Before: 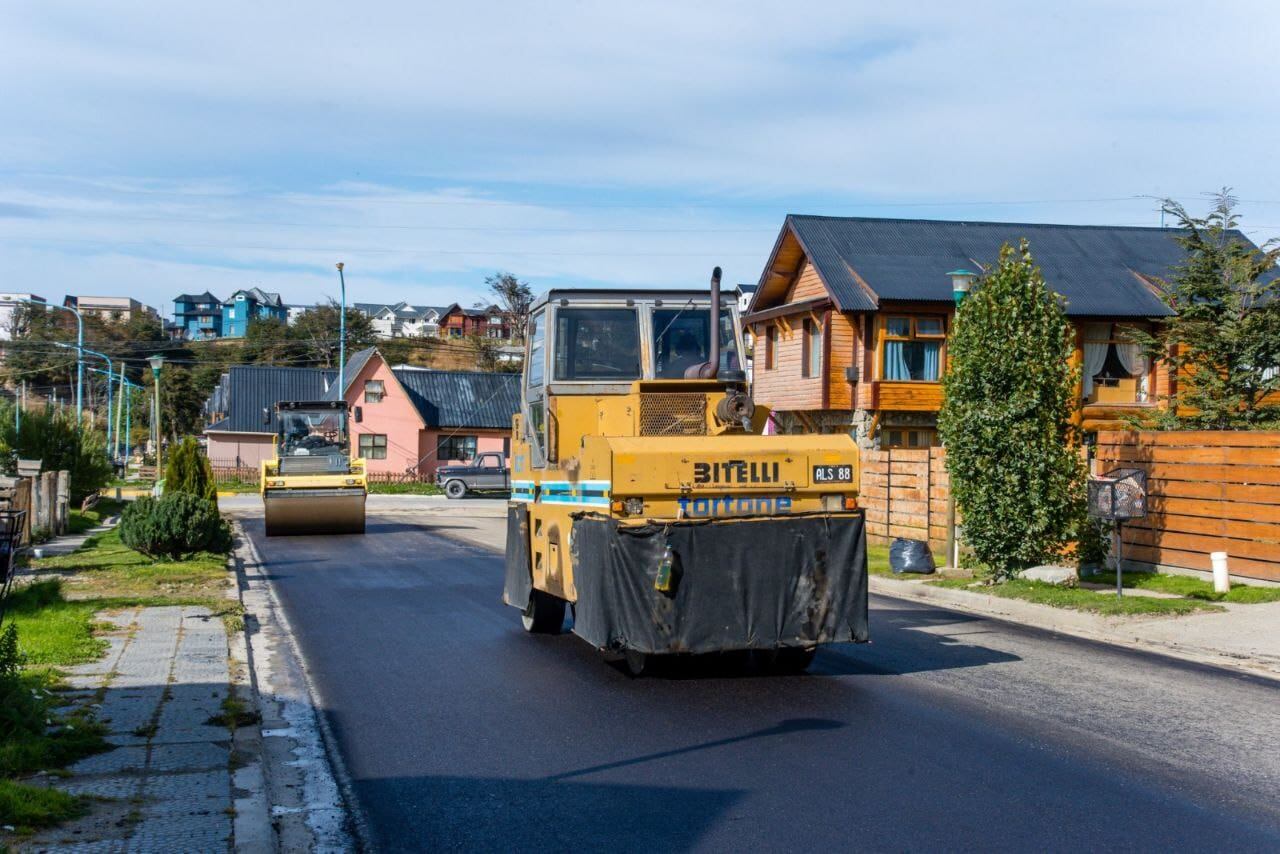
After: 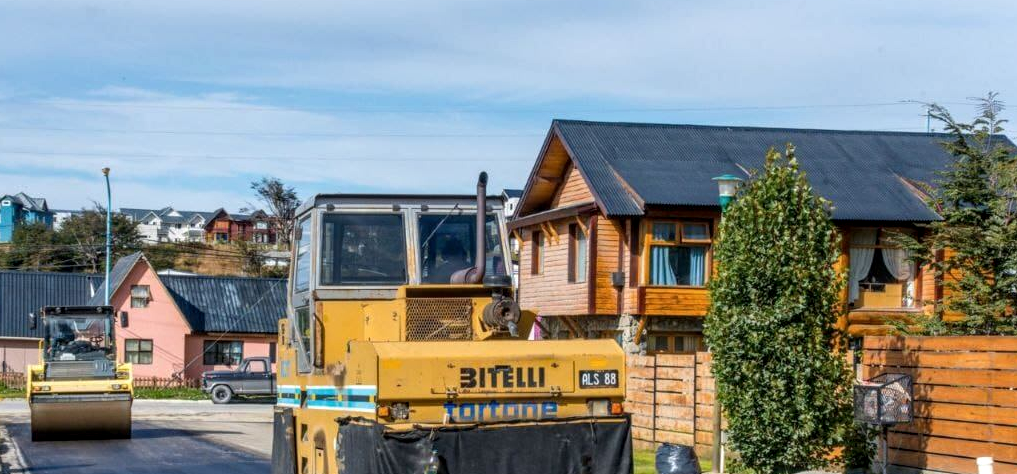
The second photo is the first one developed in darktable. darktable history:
crop: left 18.326%, top 11.124%, right 2.162%, bottom 33.369%
levels: gray 59.41%
local contrast: on, module defaults
